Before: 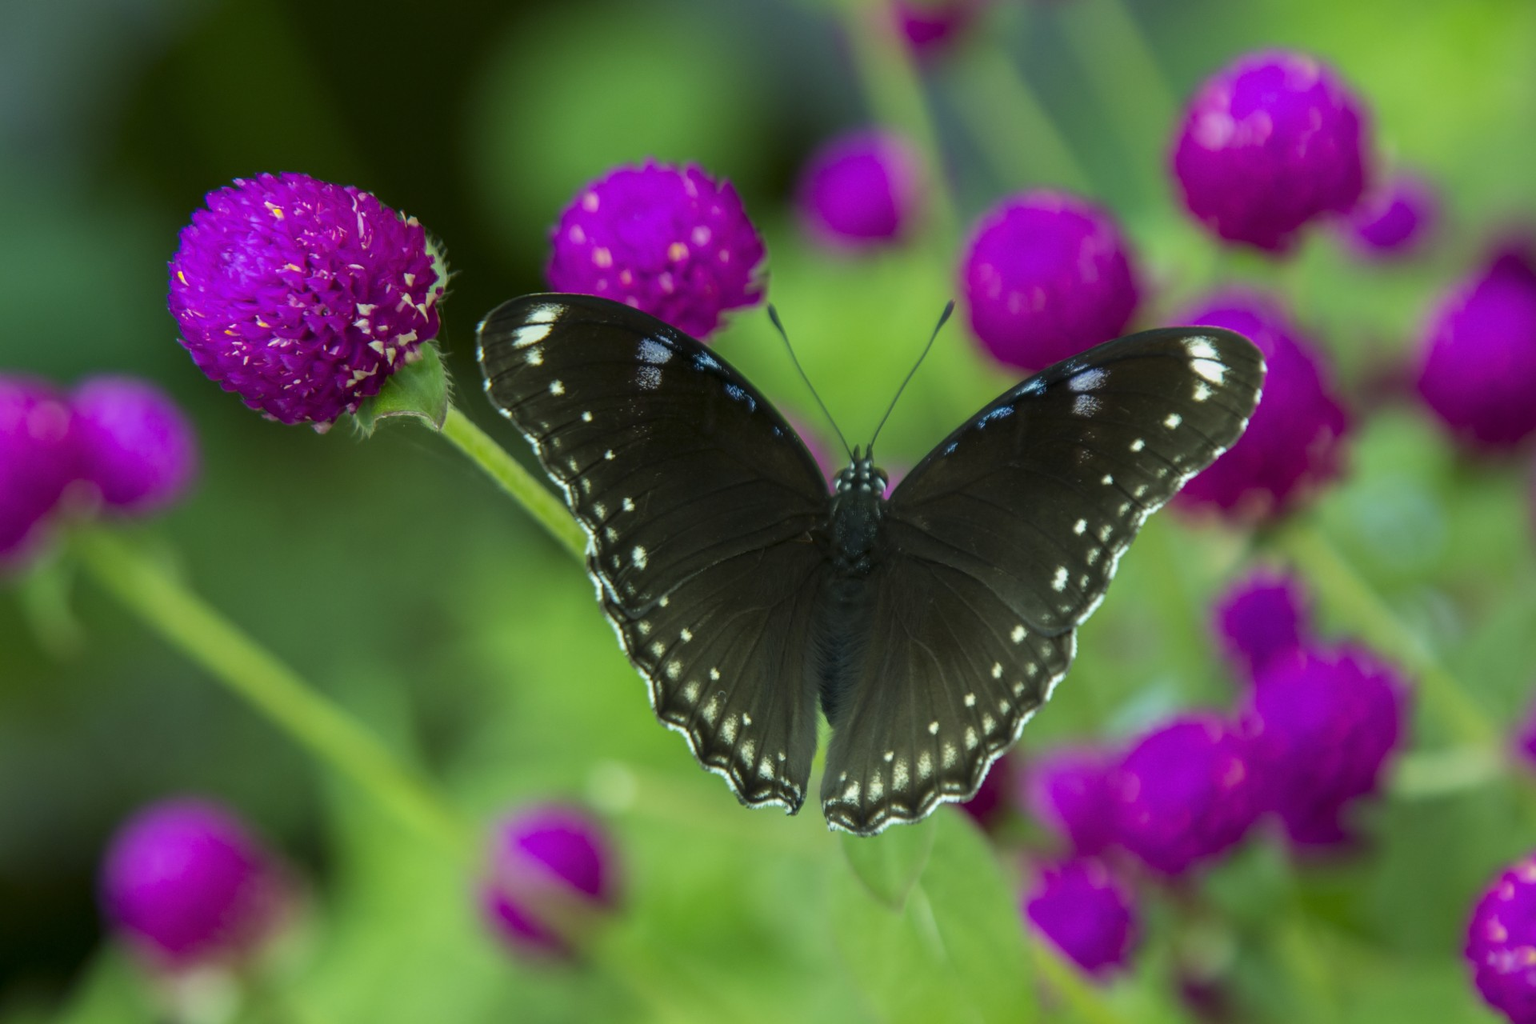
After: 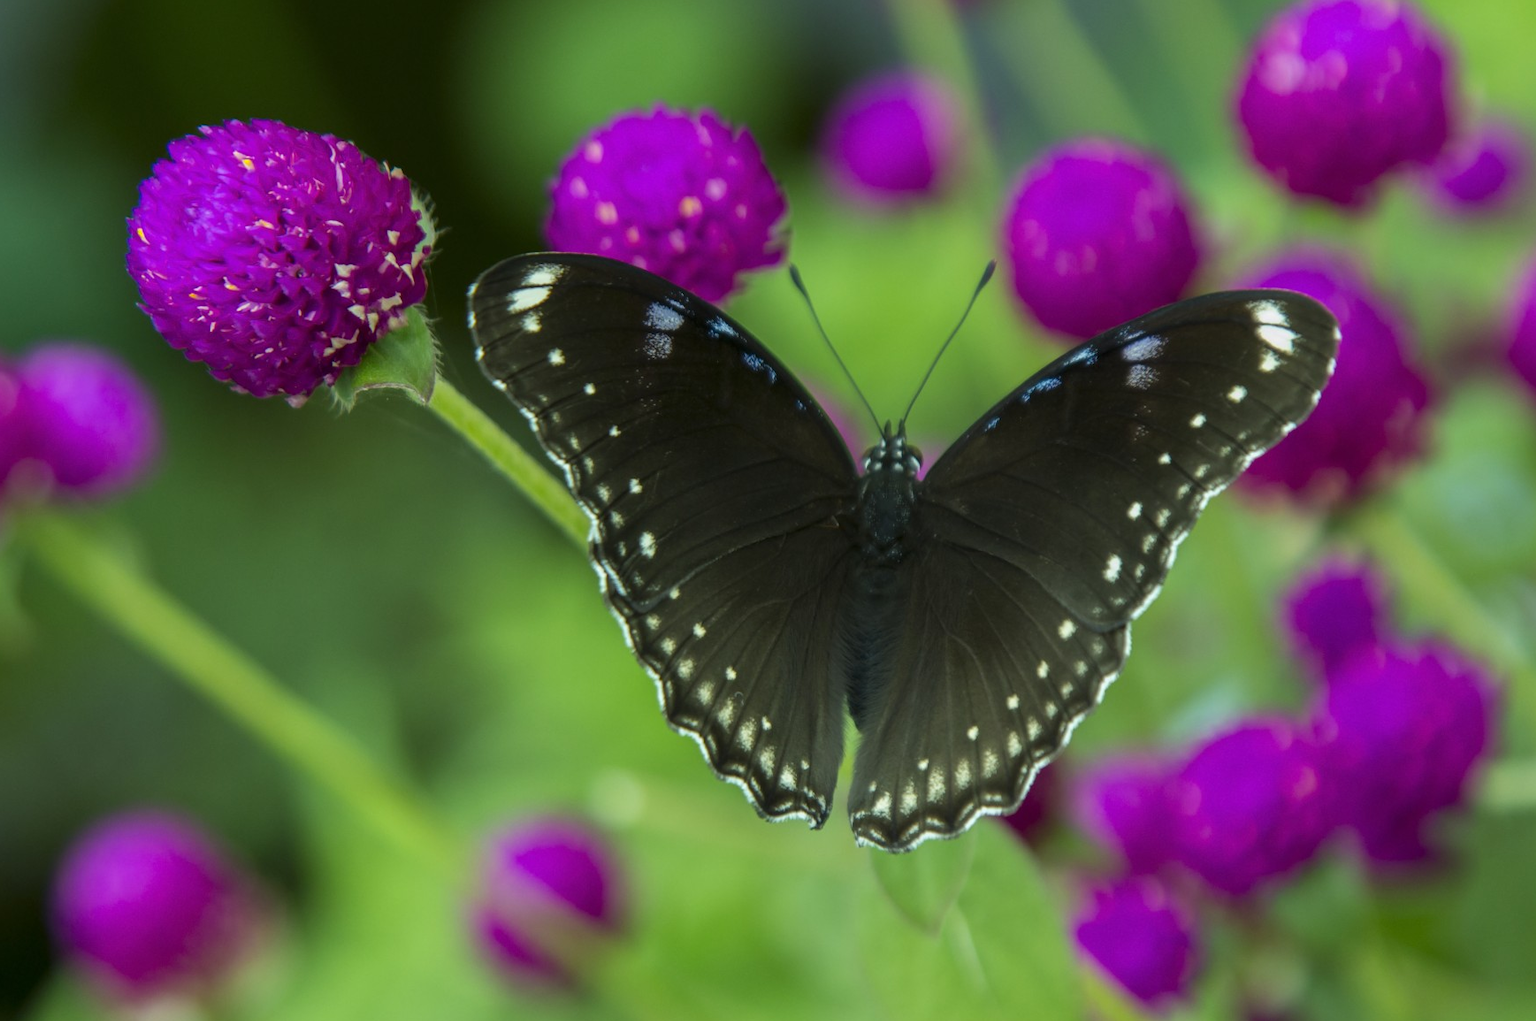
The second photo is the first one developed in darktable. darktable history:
crop: left 3.537%, top 6.403%, right 5.961%, bottom 3.284%
